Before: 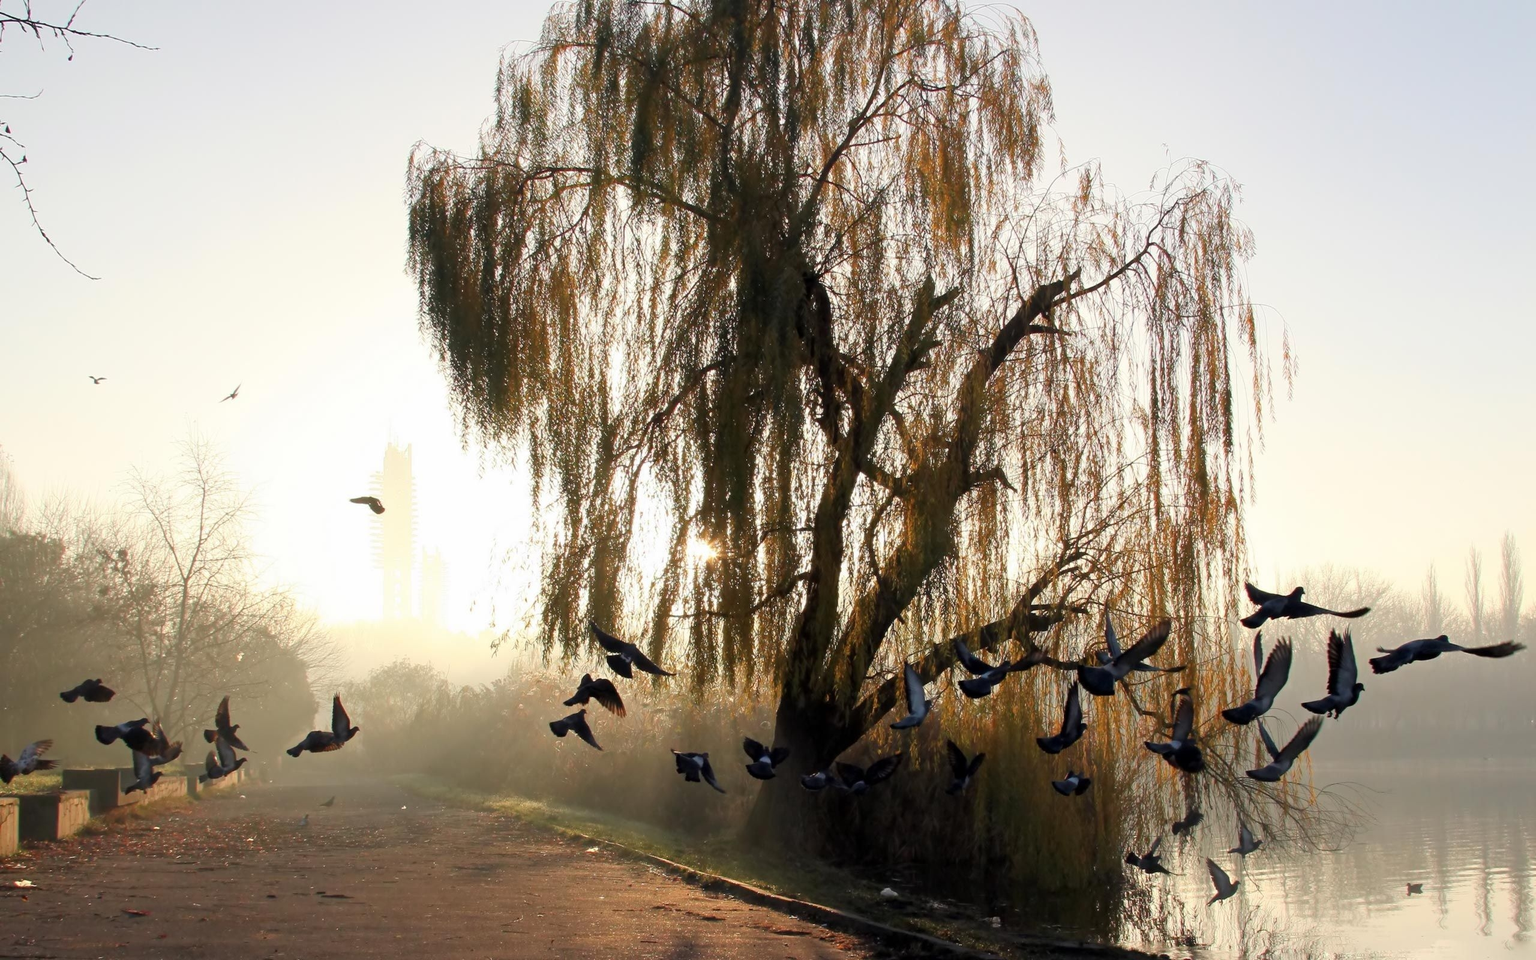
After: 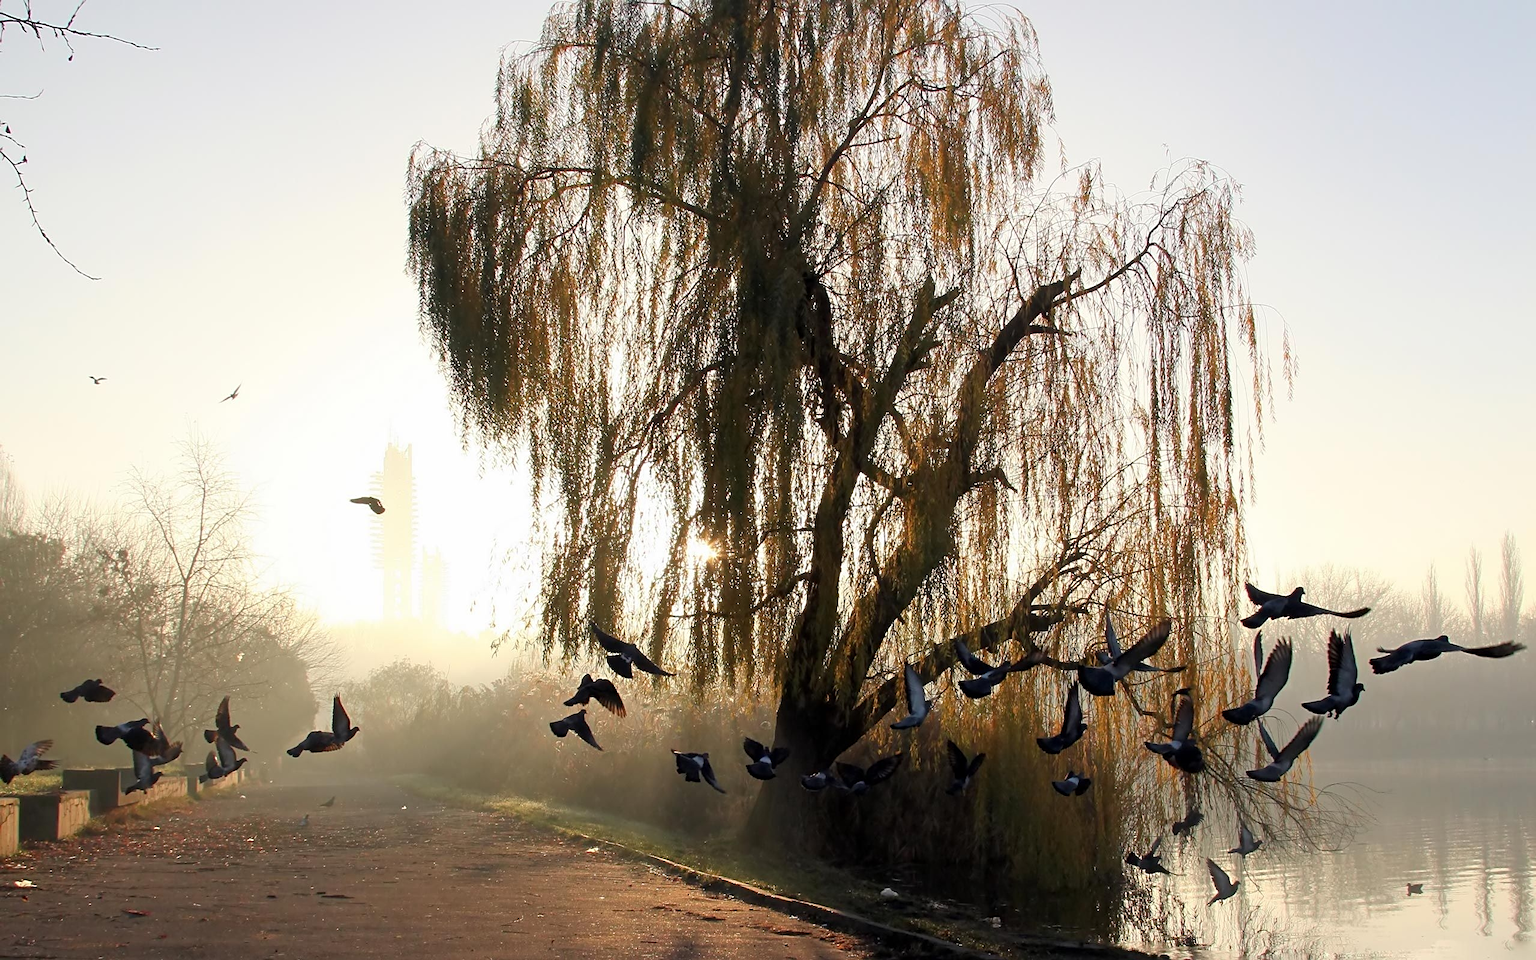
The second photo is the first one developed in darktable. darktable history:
sharpen: amount 0.492
